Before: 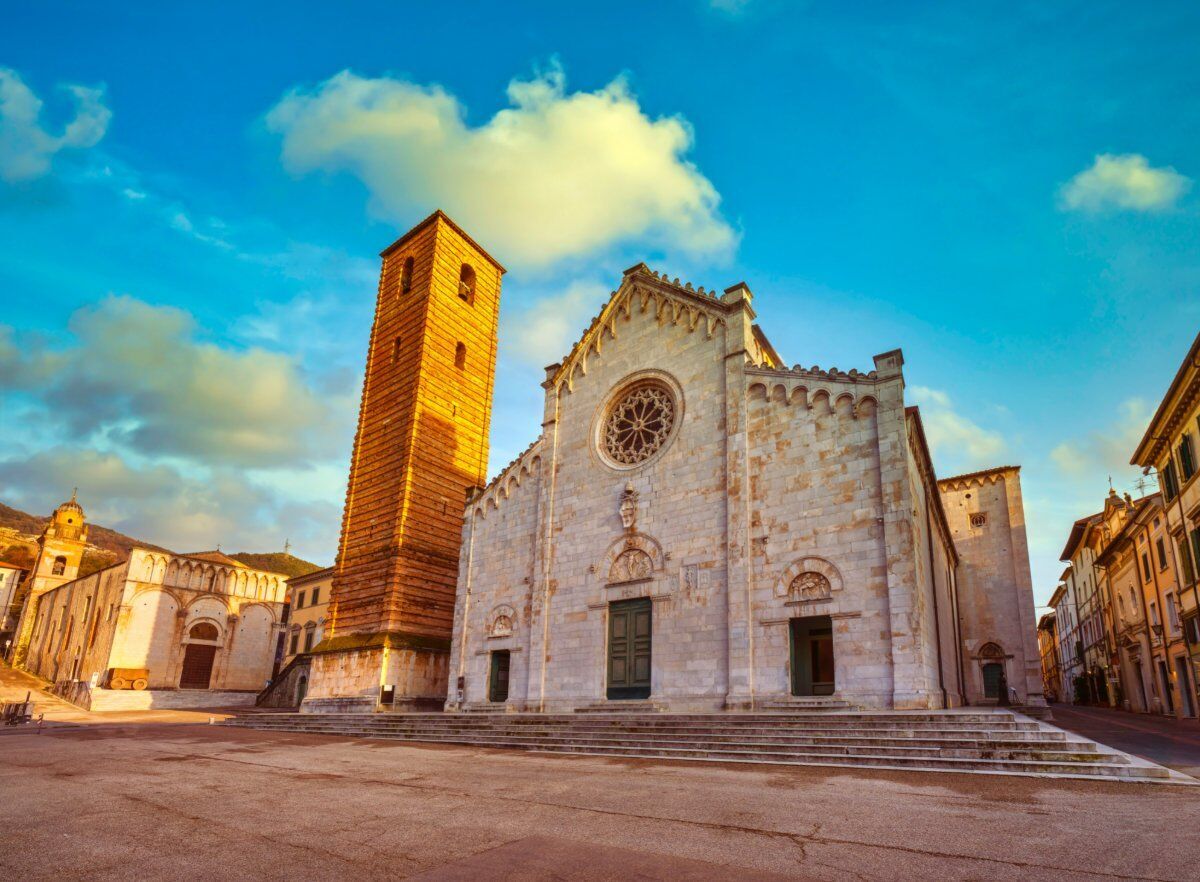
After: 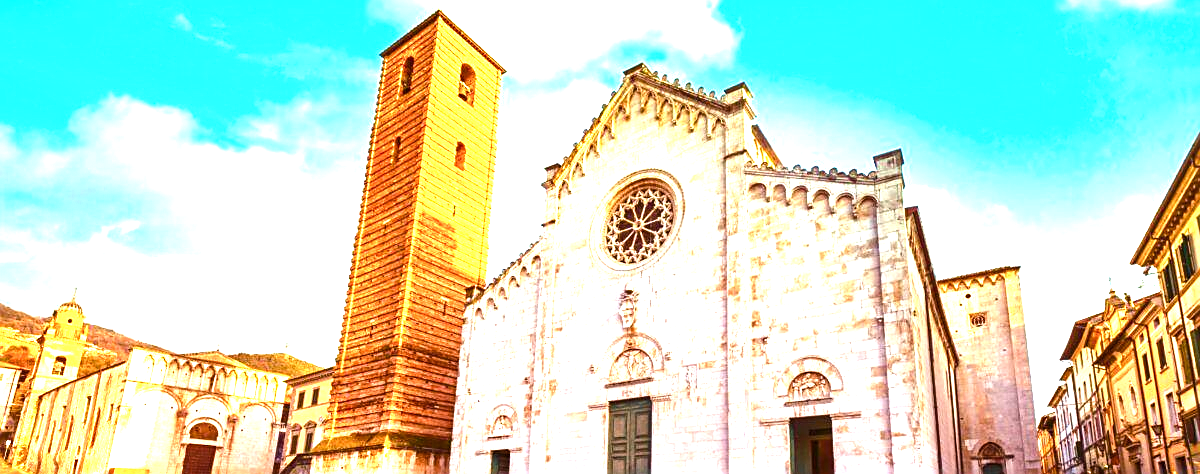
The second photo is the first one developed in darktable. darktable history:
crop and rotate: top 22.697%, bottom 23.535%
sharpen: on, module defaults
color balance rgb: highlights gain › chroma 0.255%, highlights gain › hue 331.8°, perceptual saturation grading › global saturation 0.411%, perceptual saturation grading › highlights -15.37%, perceptual saturation grading › shadows 25.76%, perceptual brilliance grading › highlights 13.546%, perceptual brilliance grading › mid-tones 8.551%, perceptual brilliance grading › shadows -17.359%, global vibrance 20%
exposure: black level correction 0, exposure 1.69 EV, compensate highlight preservation false
